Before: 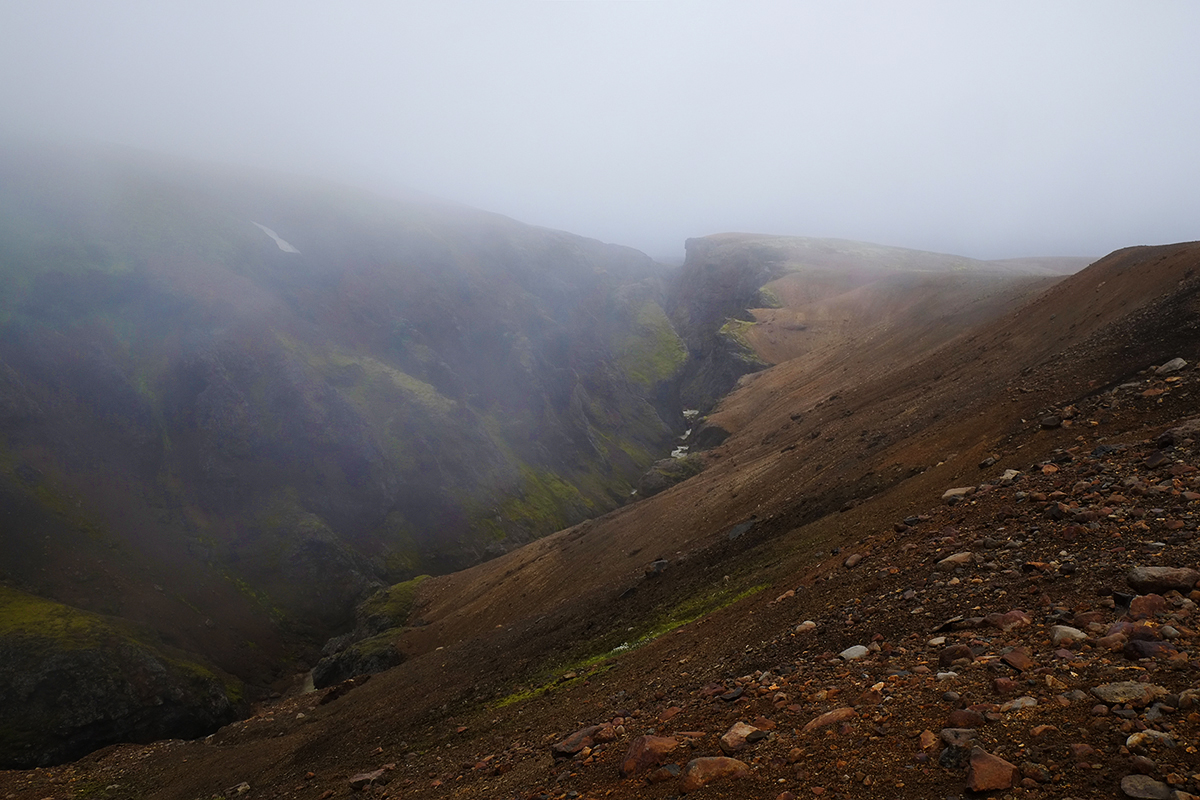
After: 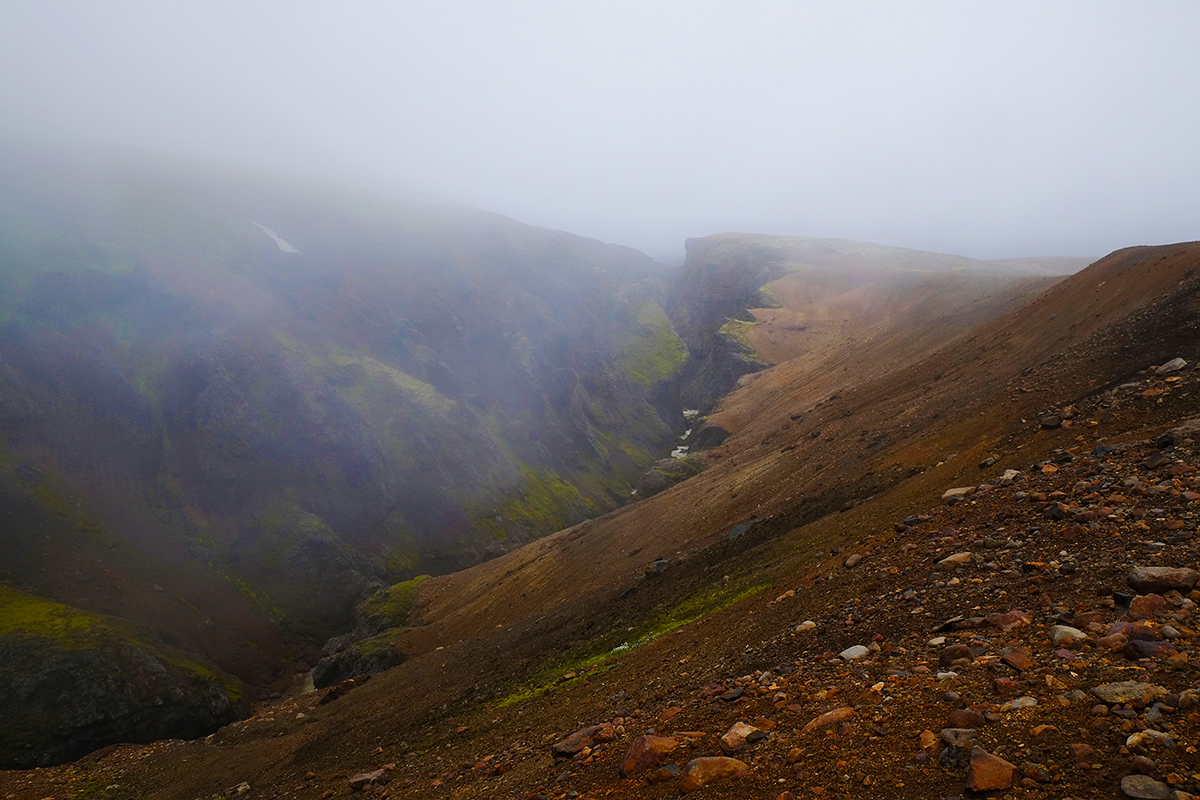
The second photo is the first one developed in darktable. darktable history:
color balance rgb: perceptual saturation grading › global saturation 15.266%, perceptual saturation grading › highlights -19.365%, perceptual saturation grading › shadows 20.335%, perceptual brilliance grading › mid-tones 9.932%, perceptual brilliance grading › shadows 14.248%
